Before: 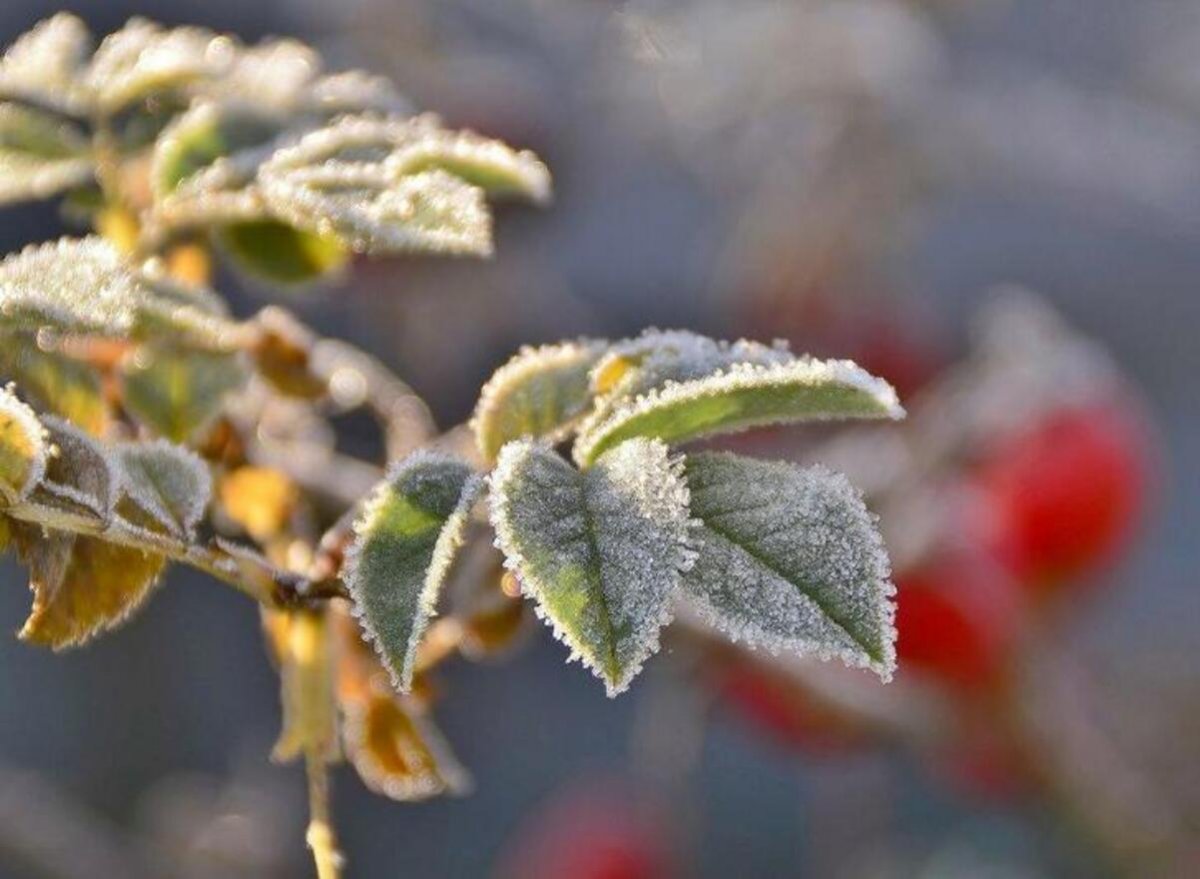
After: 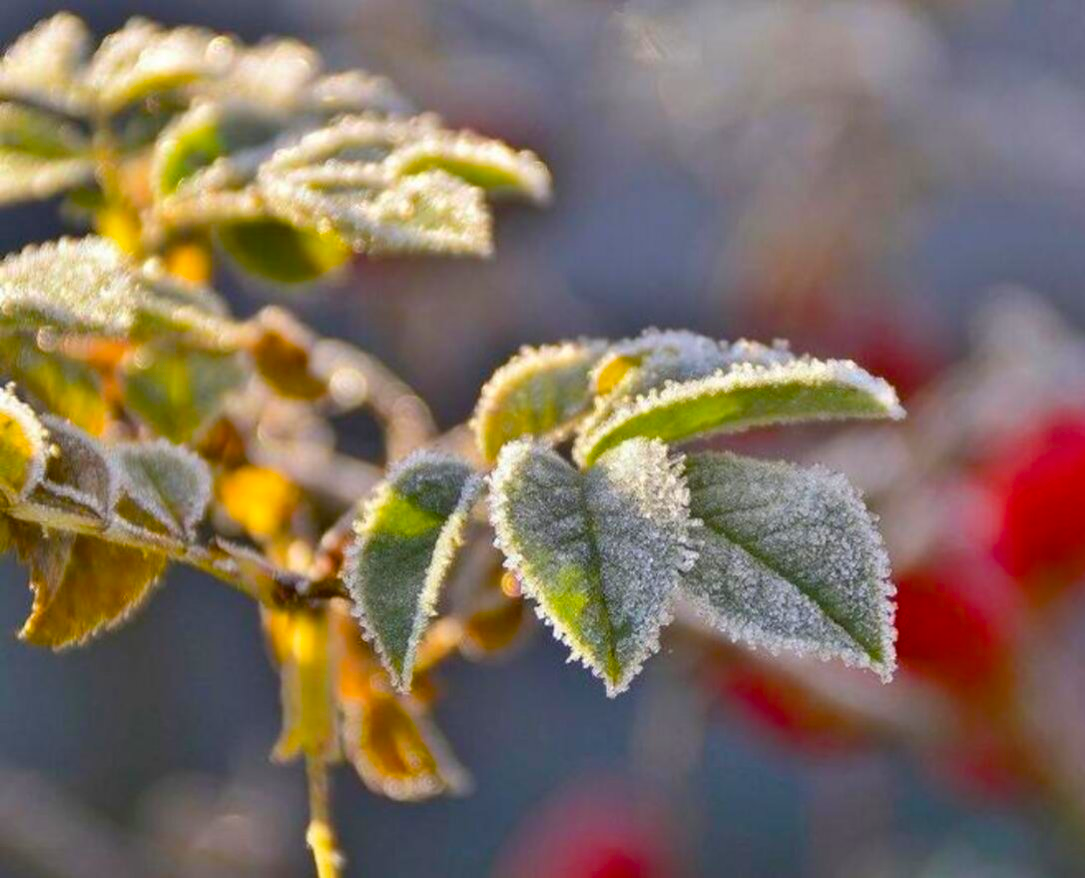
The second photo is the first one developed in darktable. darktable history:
color balance rgb: linear chroma grading › global chroma 15%, perceptual saturation grading › global saturation 30%
crop: right 9.509%, bottom 0.031%
